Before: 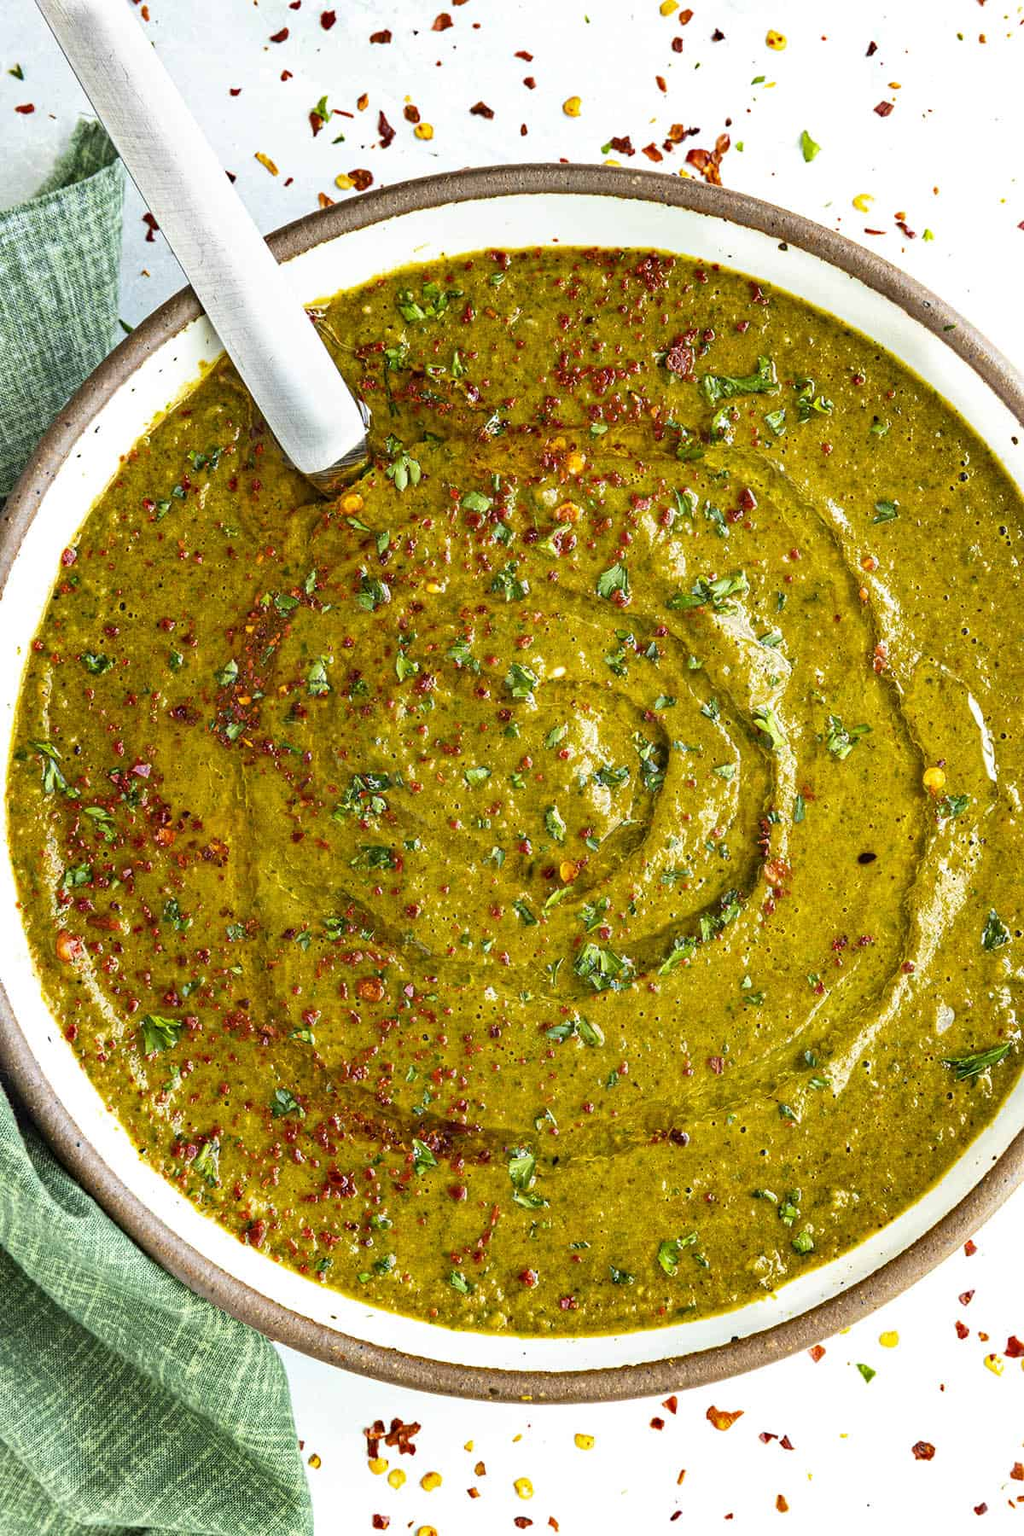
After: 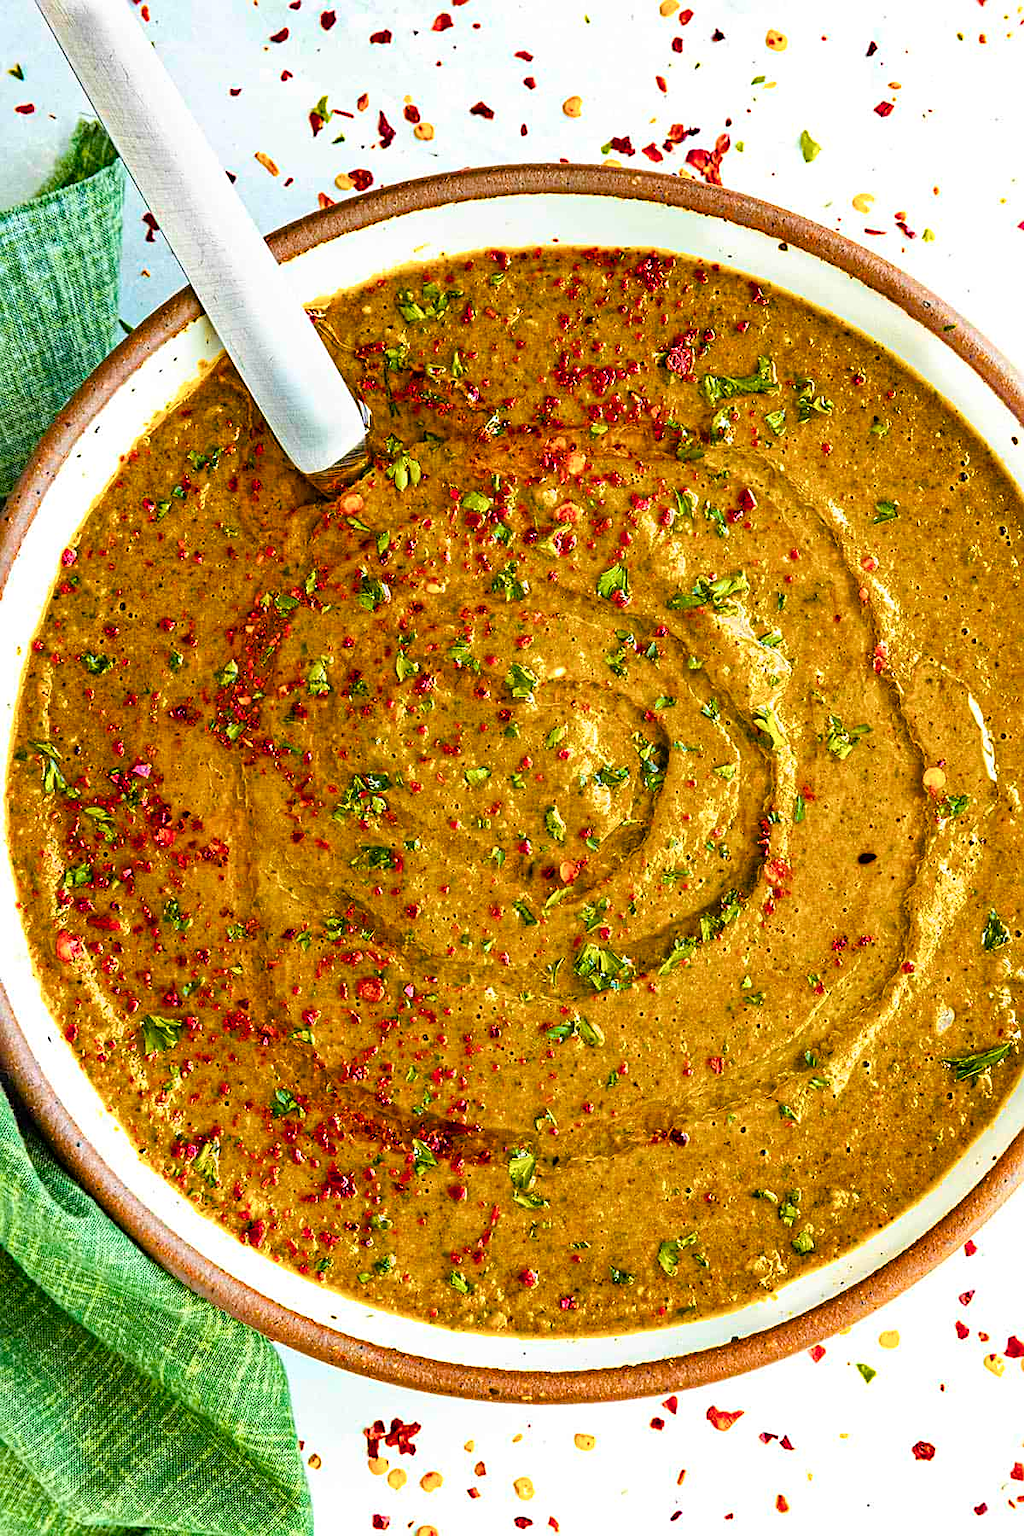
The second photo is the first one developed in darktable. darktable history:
sharpen: on, module defaults
color balance rgb: linear chroma grading › highlights 99.367%, linear chroma grading › global chroma 23.788%, perceptual saturation grading › global saturation 20%, perceptual saturation grading › highlights -50.544%, perceptual saturation grading › shadows 30.588%, global vibrance 9.902%
color zones: curves: ch1 [(0.239, 0.552) (0.75, 0.5)]; ch2 [(0.25, 0.462) (0.749, 0.457)]
